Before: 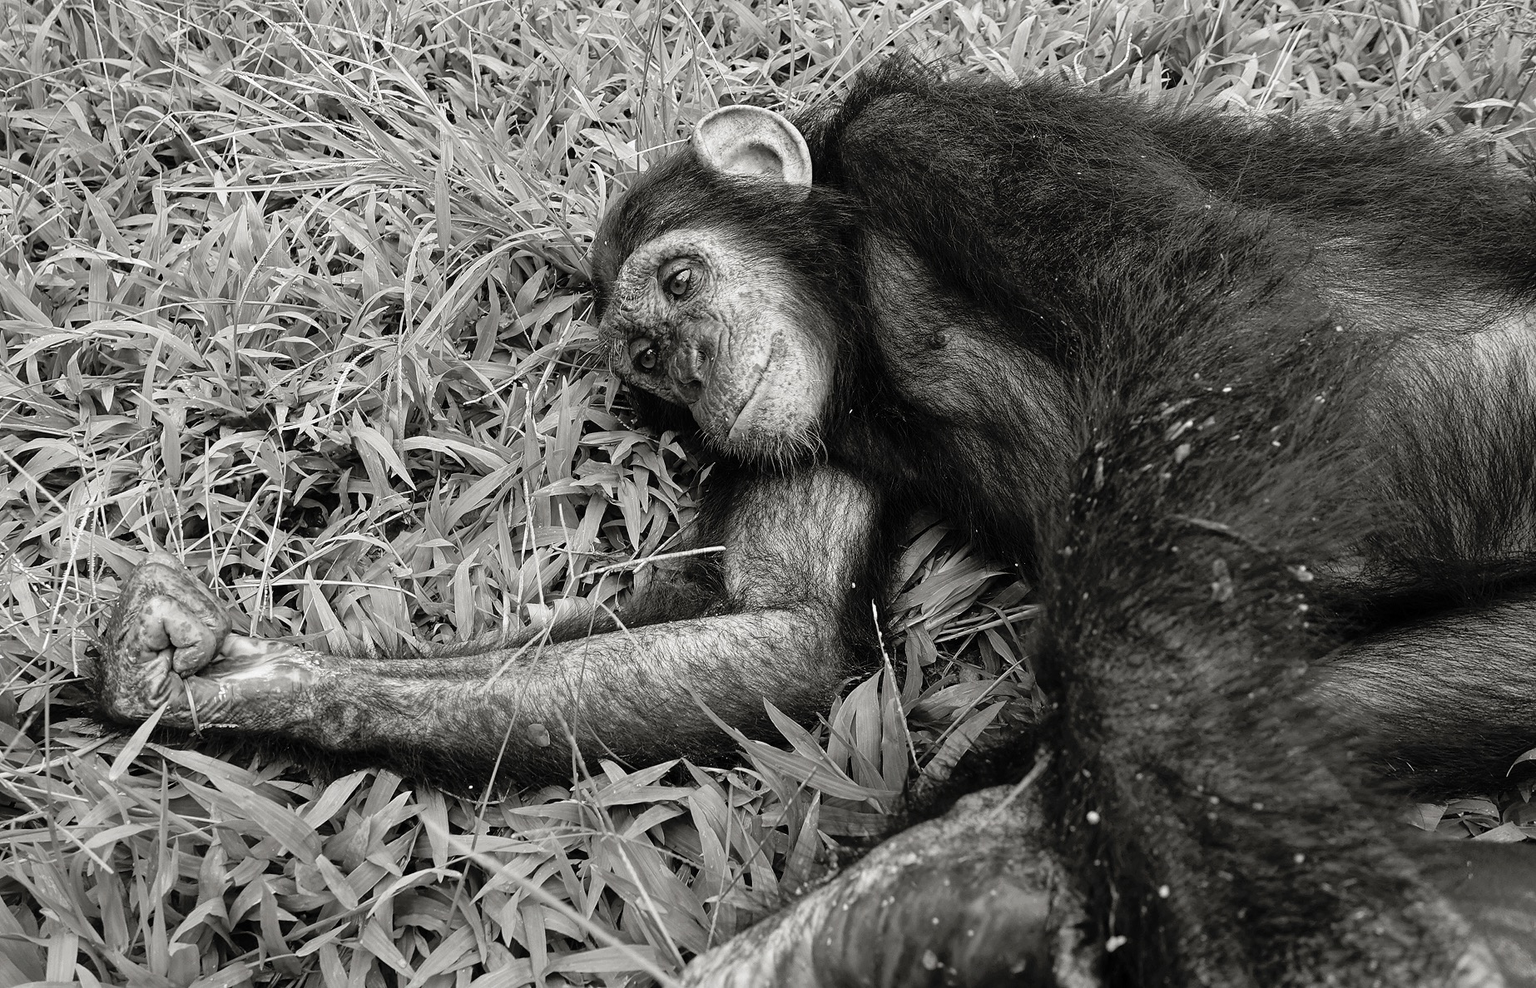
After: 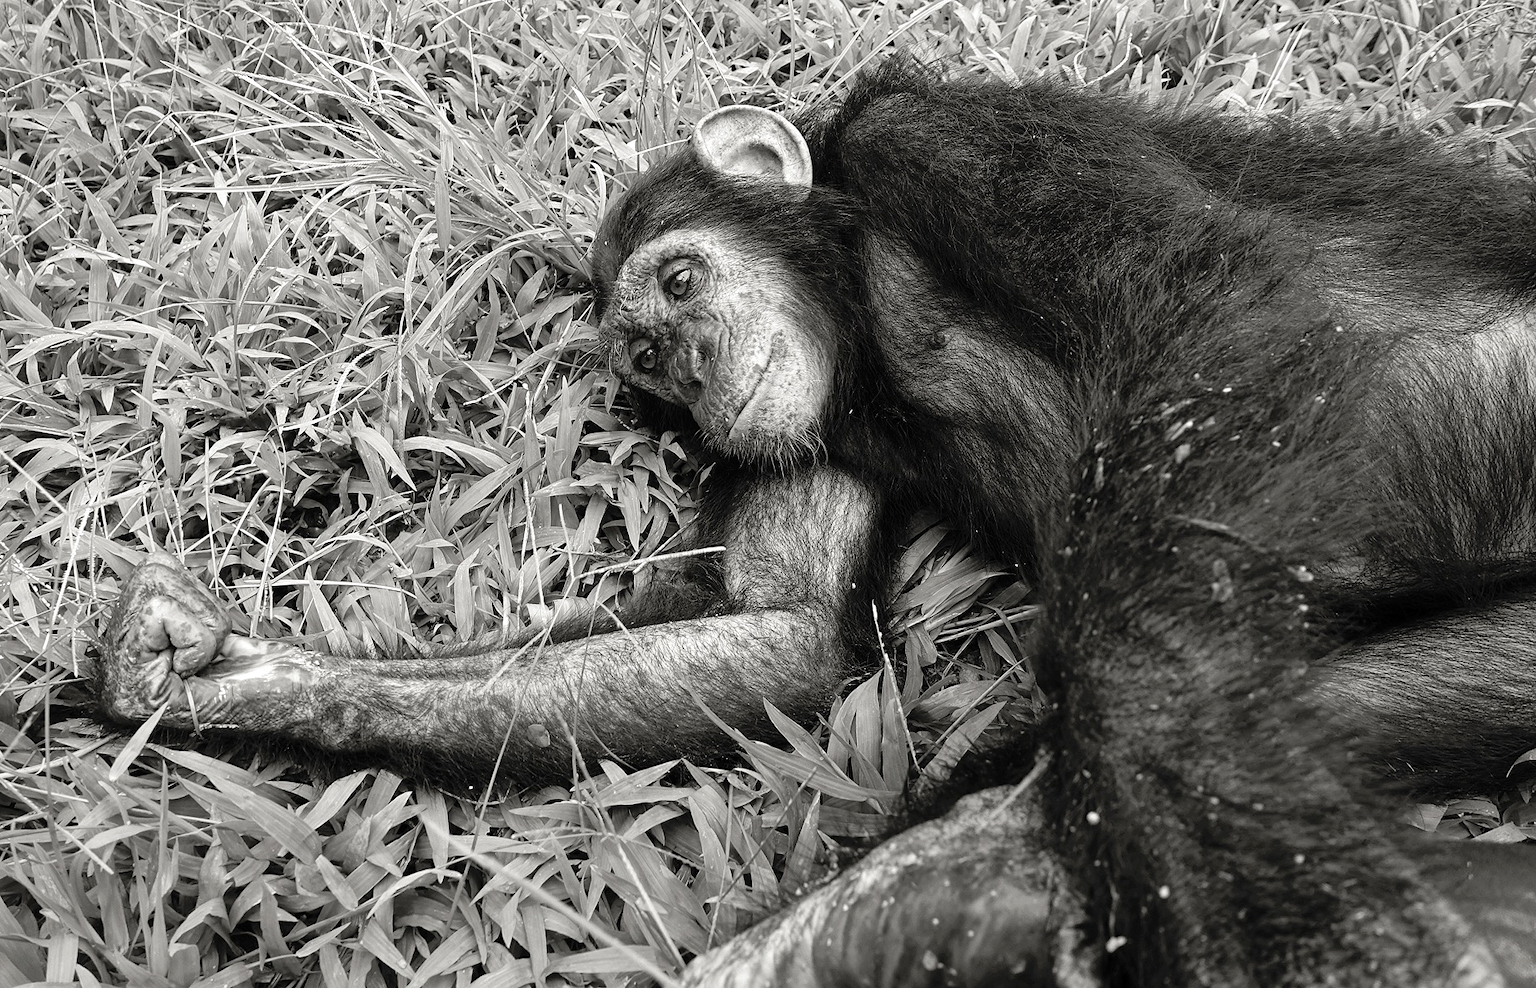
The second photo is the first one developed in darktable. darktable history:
exposure: exposure 0.246 EV, compensate exposure bias true, compensate highlight preservation false
